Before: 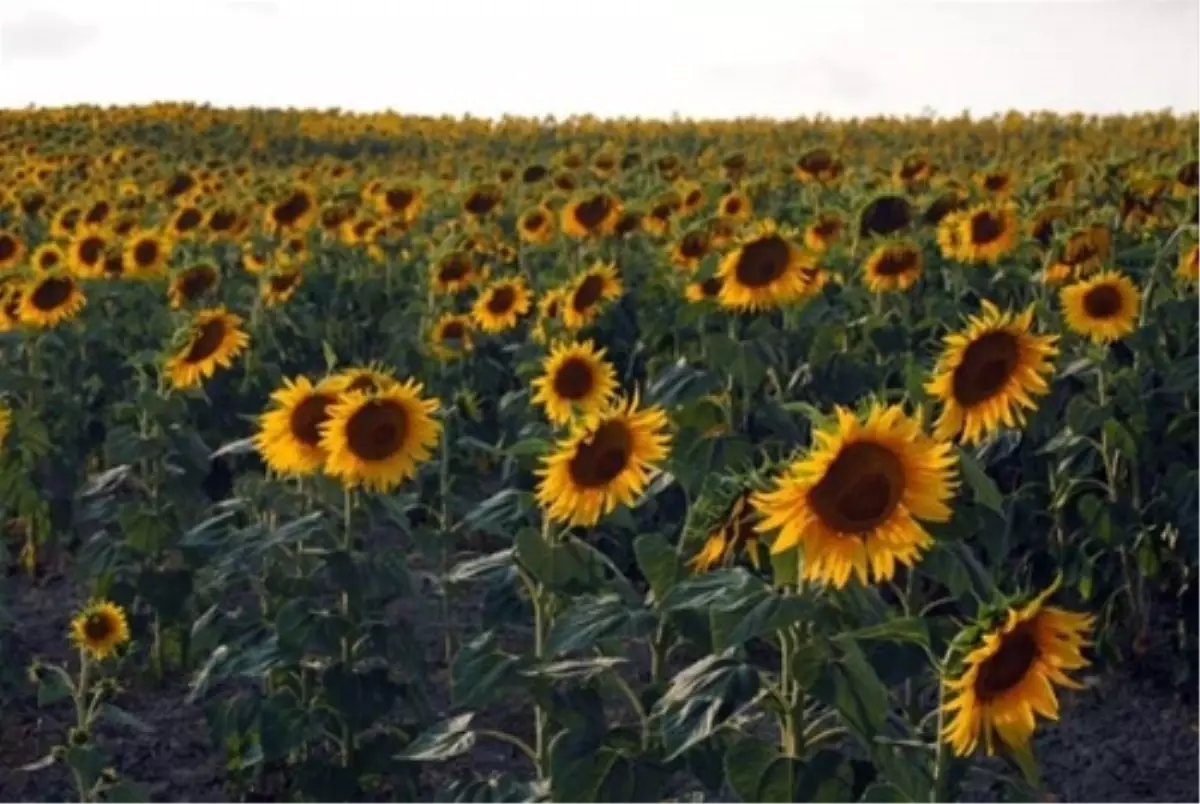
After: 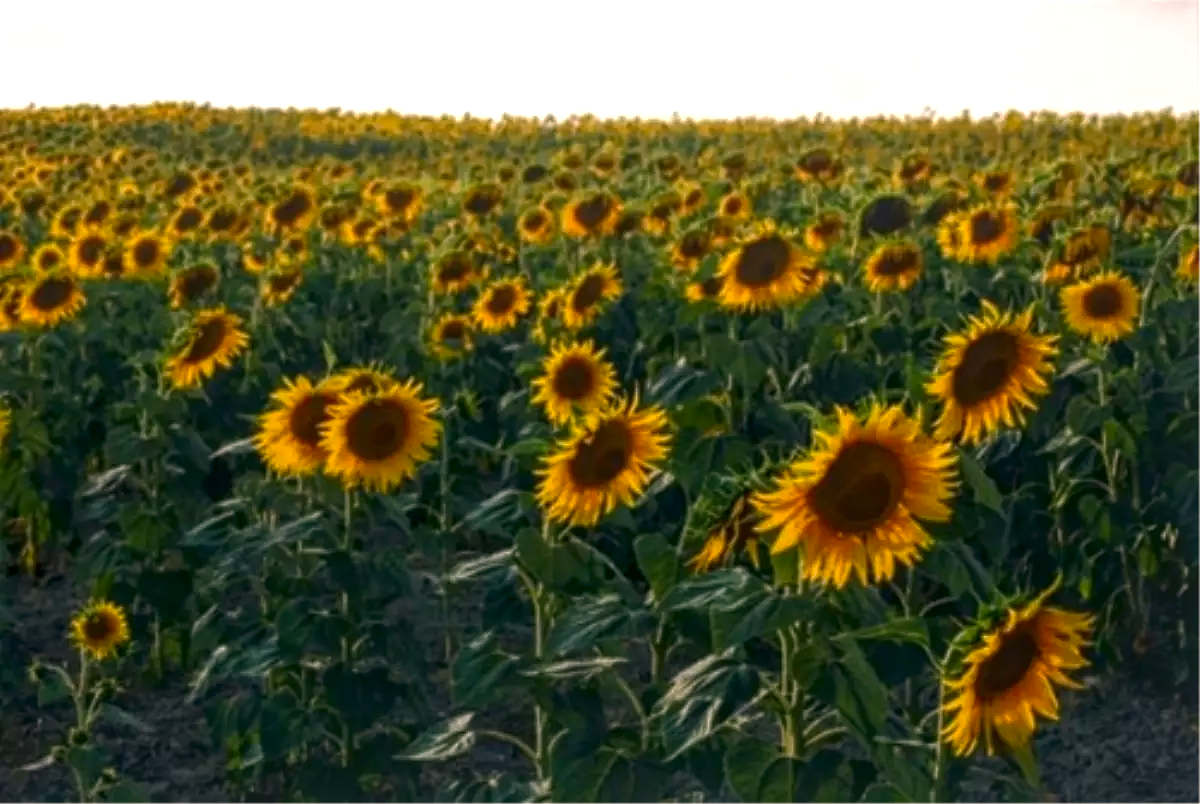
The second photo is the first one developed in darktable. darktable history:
exposure: exposure 0.298 EV, compensate highlight preservation false
contrast brightness saturation: brightness -0.216, saturation 0.077
local contrast: highlights 67%, shadows 35%, detail 166%, midtone range 0.2
color correction: highlights a* 4.16, highlights b* 4.95, shadows a* -8.33, shadows b* 4.77
